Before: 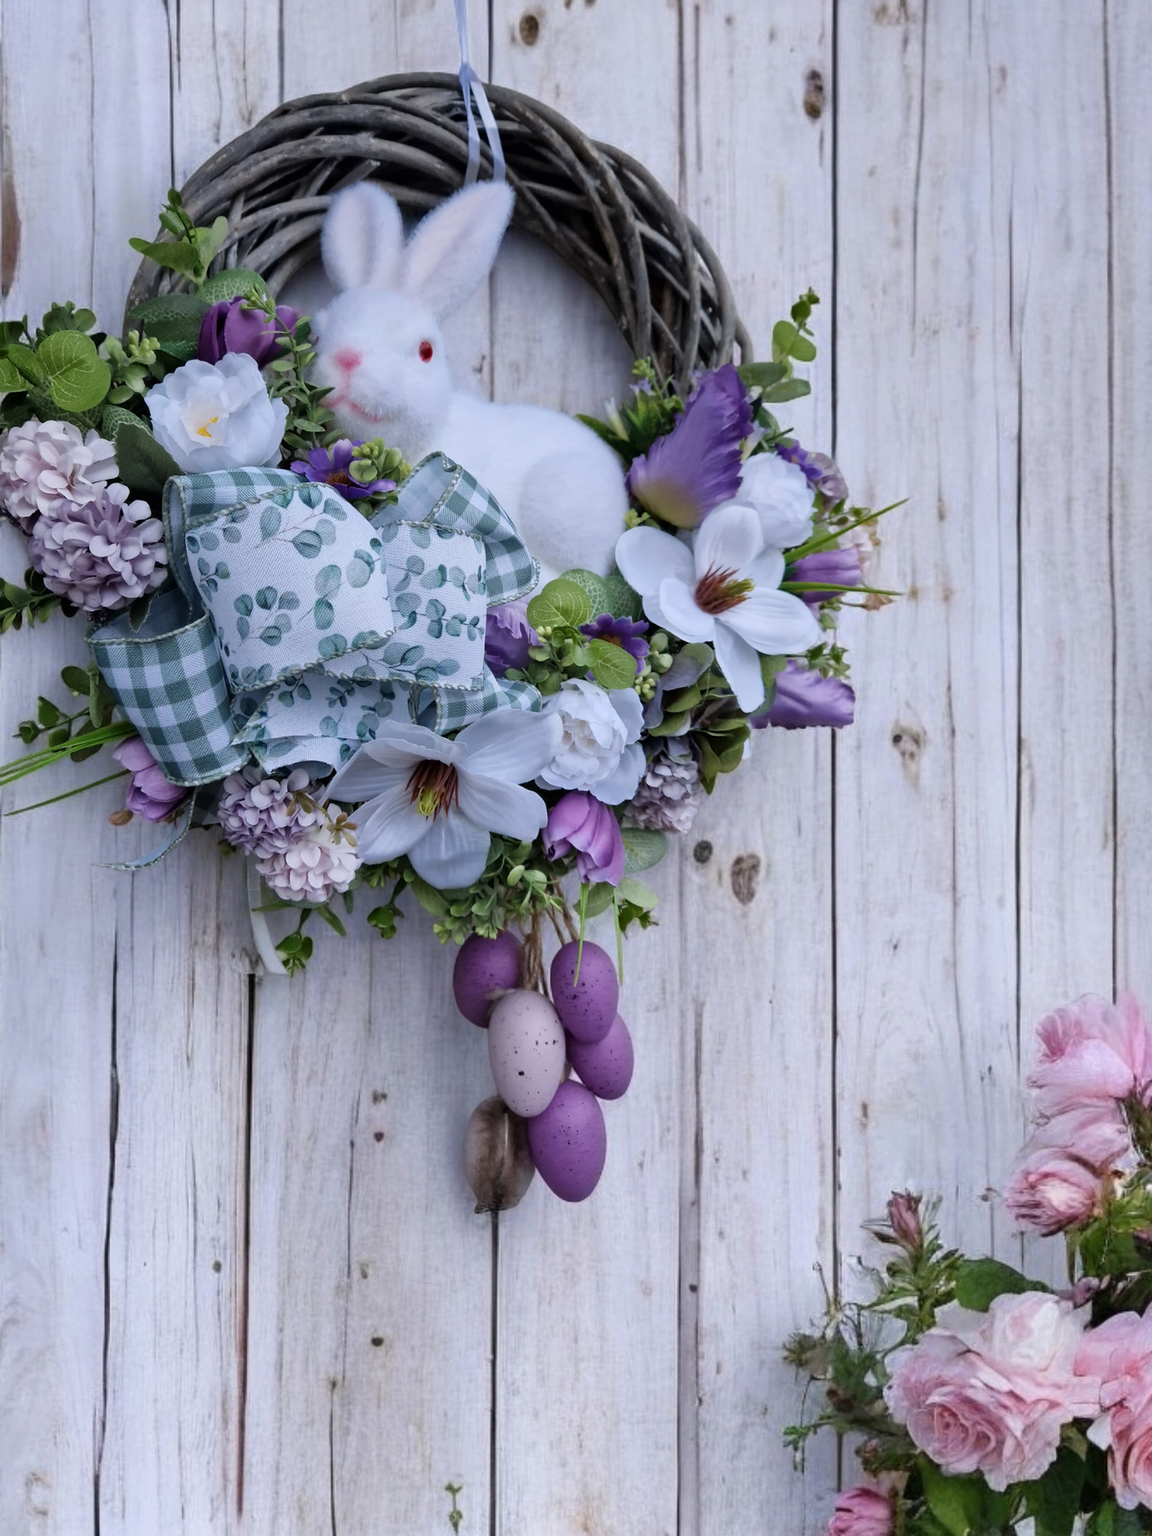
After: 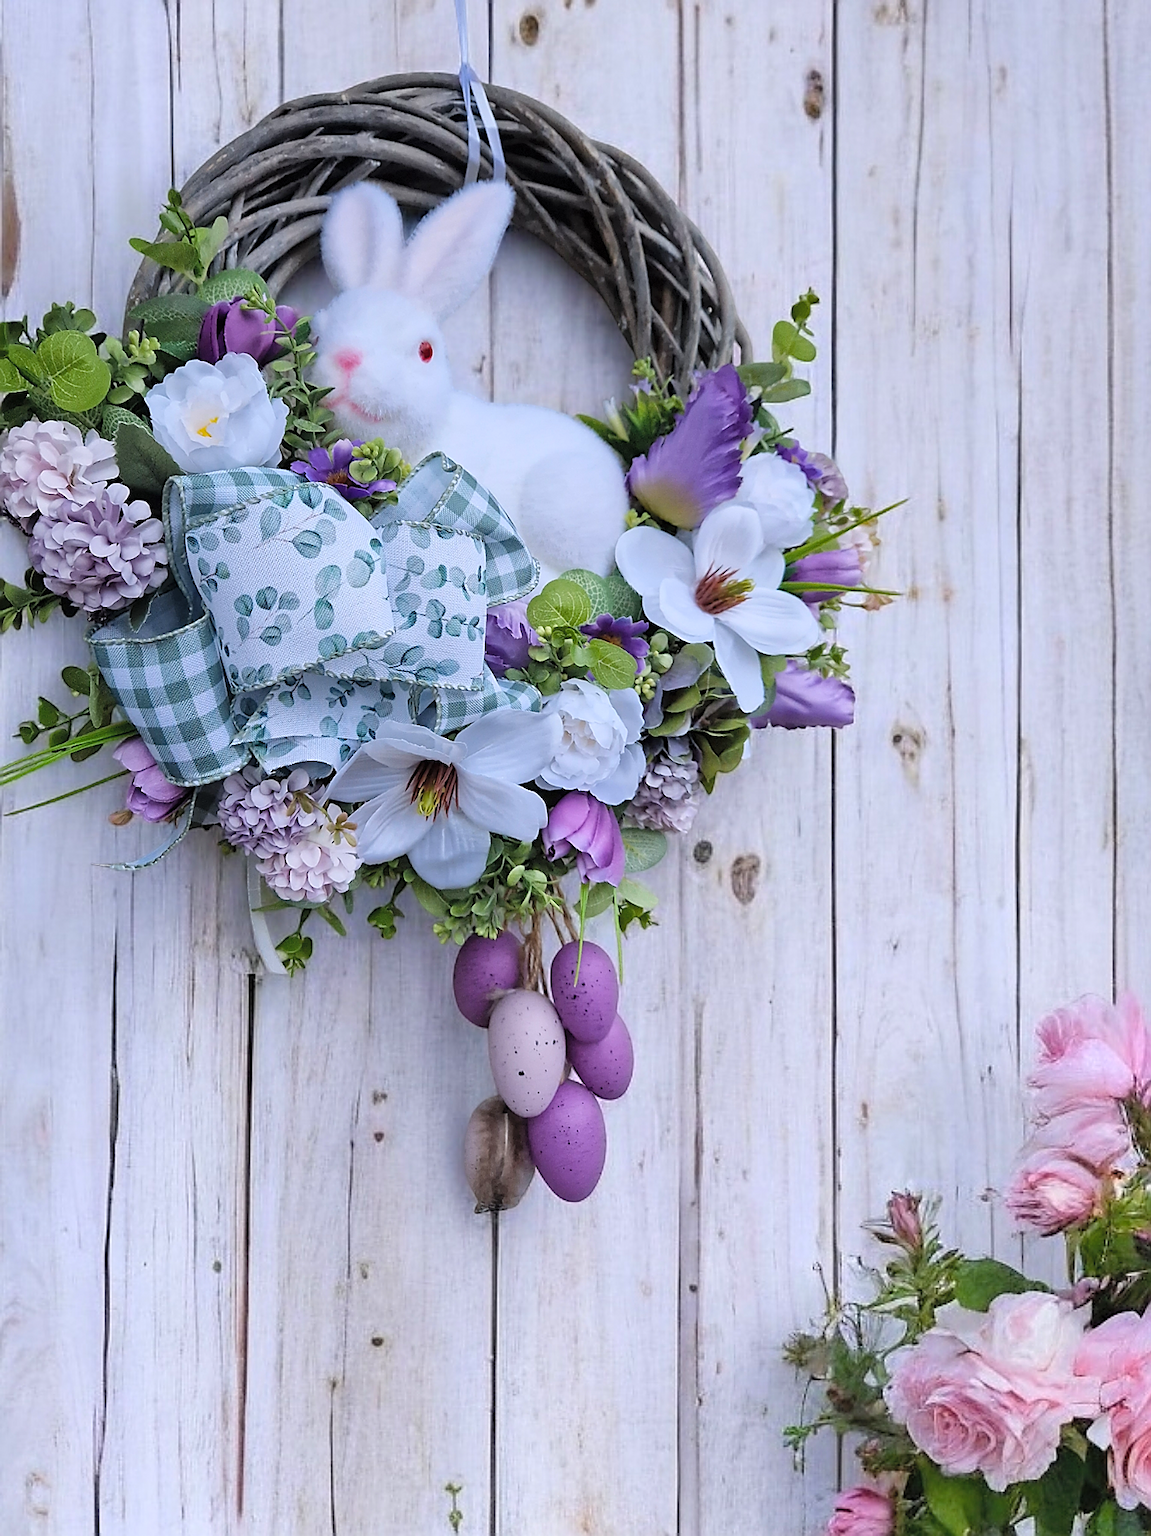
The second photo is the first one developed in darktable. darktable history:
sharpen: radius 1.405, amount 1.236, threshold 0.684
contrast brightness saturation: brightness 0.15
color balance rgb: shadows lift › hue 85.29°, perceptual saturation grading › global saturation 25.337%
